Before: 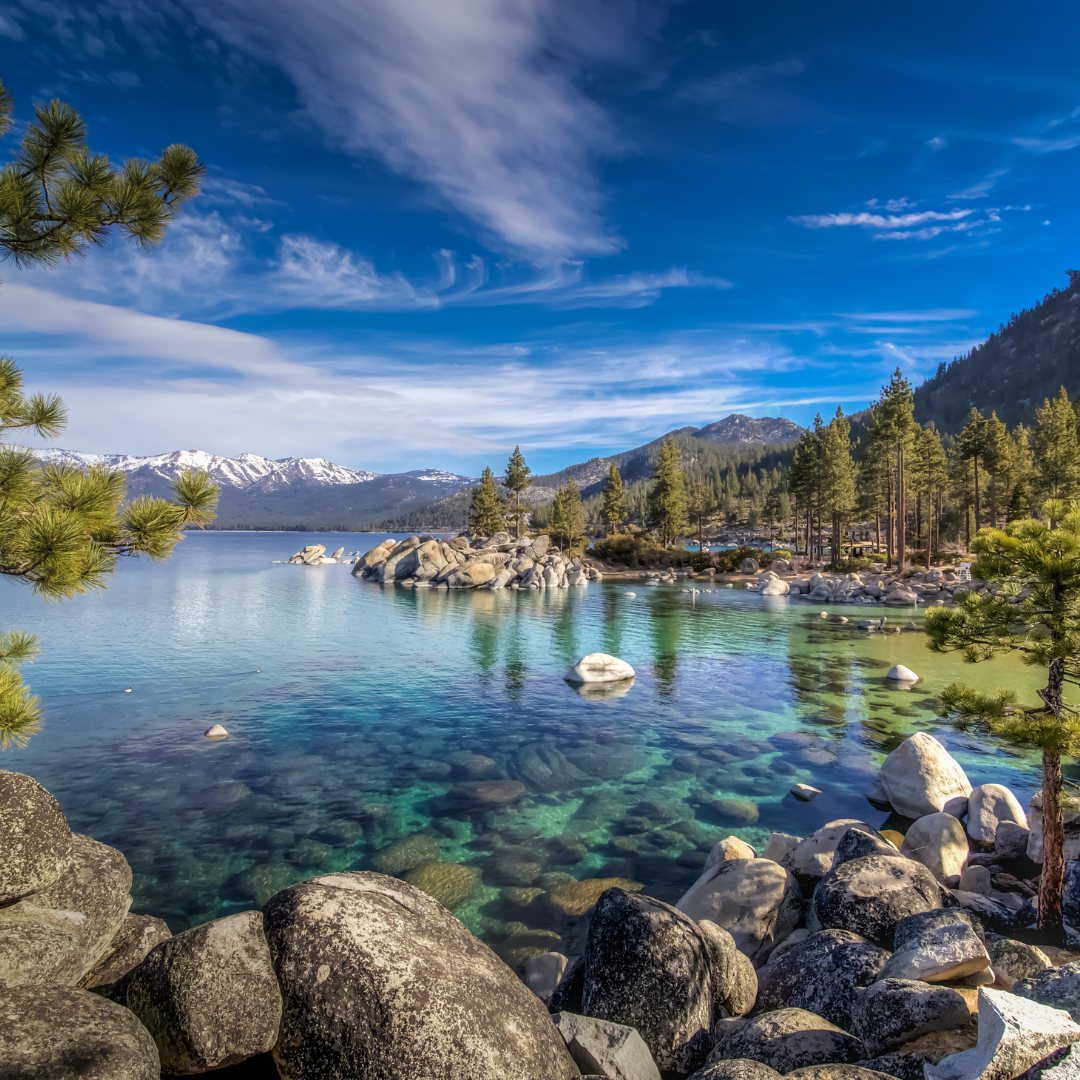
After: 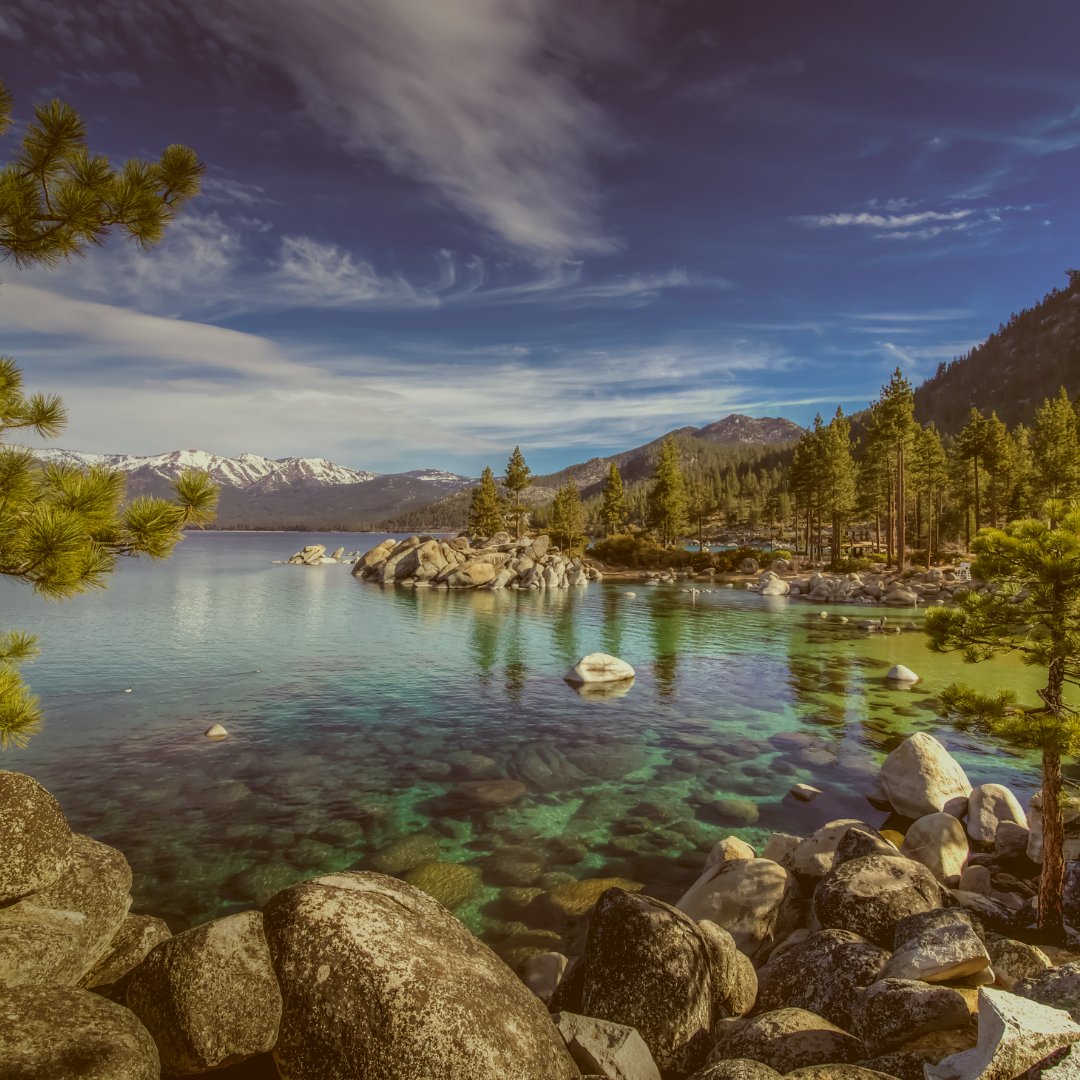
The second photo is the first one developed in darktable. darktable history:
color correction: highlights a* -6, highlights b* 9.27, shadows a* 10.36, shadows b* 23.92
exposure: black level correction -0.015, exposure -0.526 EV, compensate exposure bias true, compensate highlight preservation false
